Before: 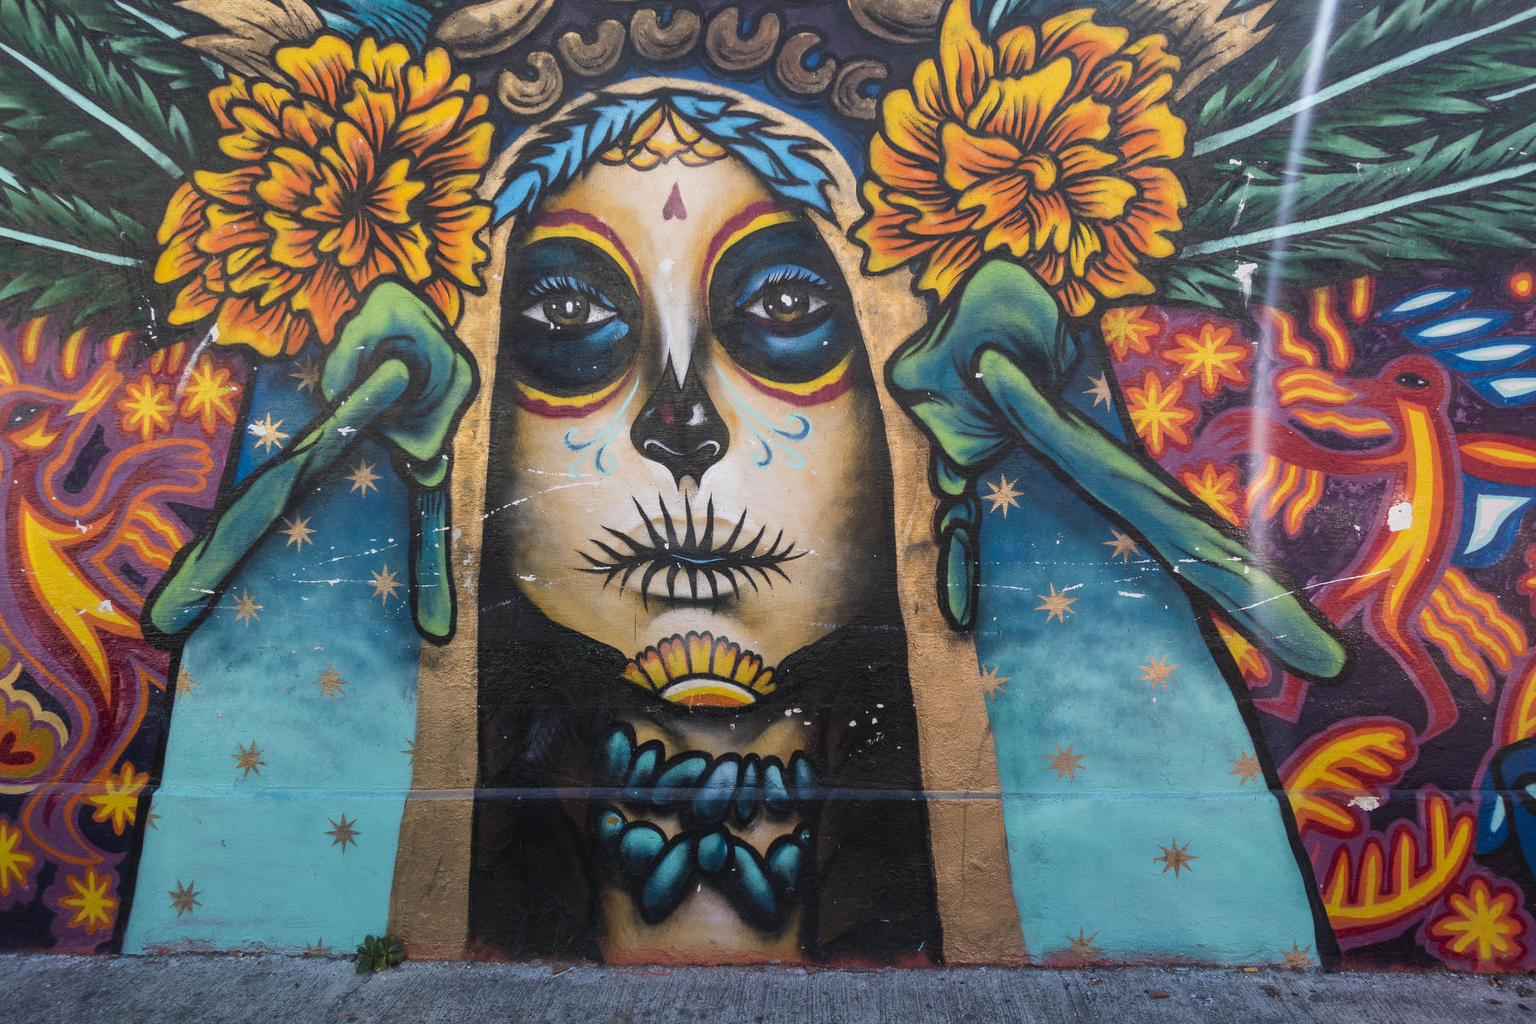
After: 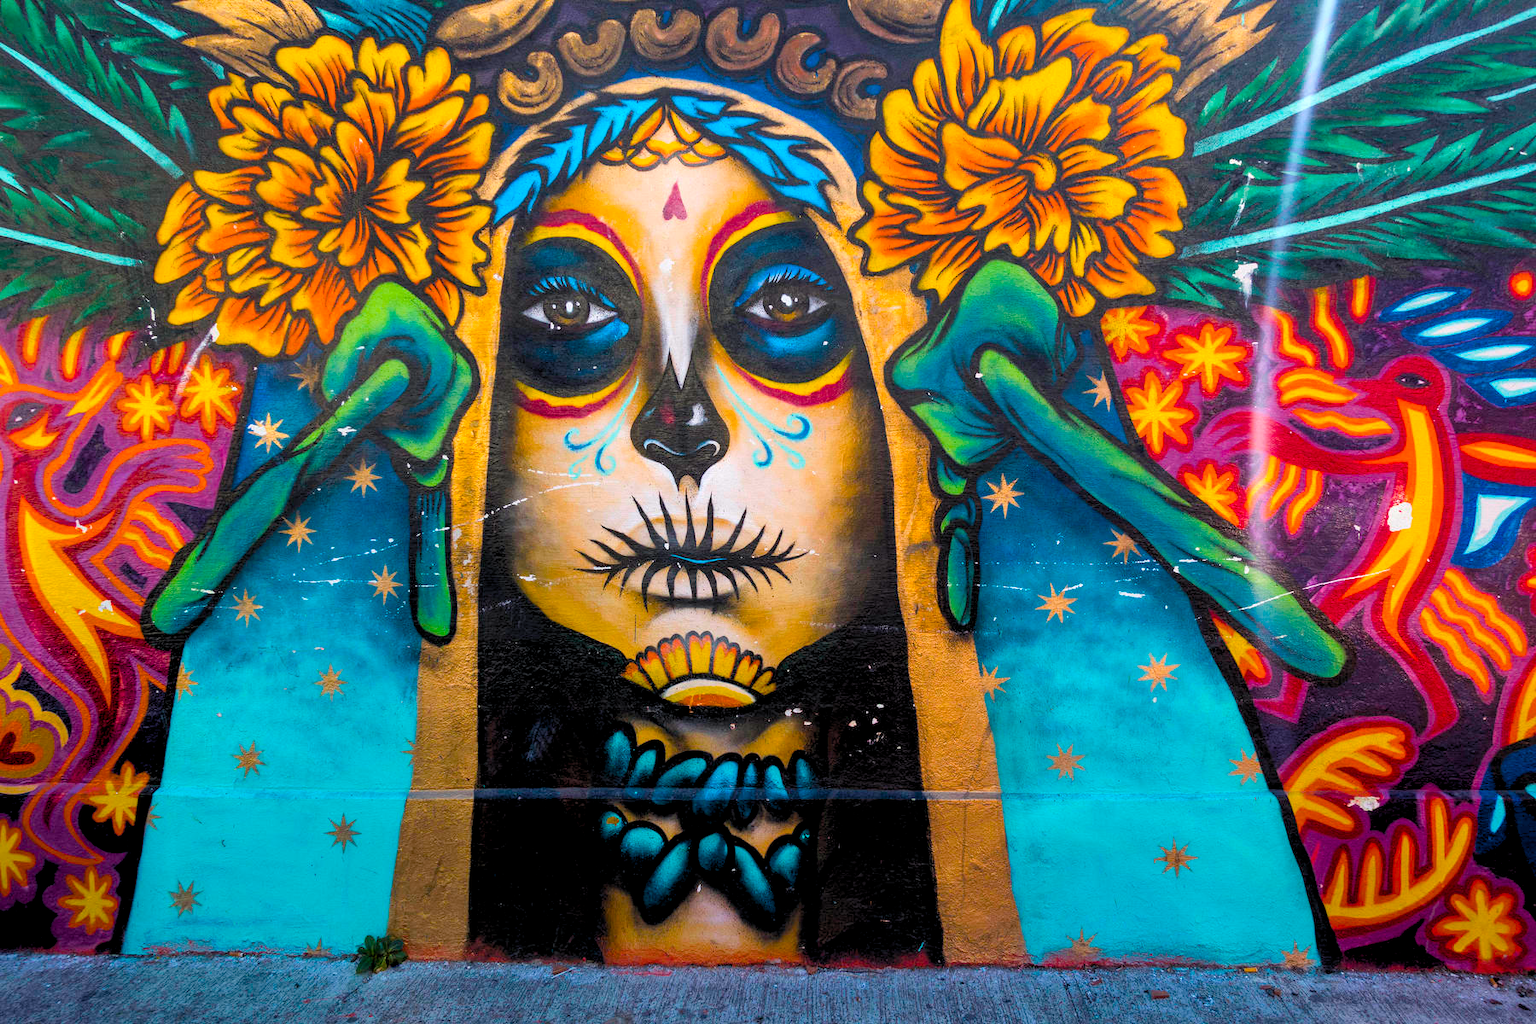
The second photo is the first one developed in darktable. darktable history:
color balance rgb: linear chroma grading › global chroma 23.15%, perceptual saturation grading › global saturation 28.7%, perceptual saturation grading › mid-tones 12.04%, perceptual saturation grading › shadows 10.19%, global vibrance 22.22%
rgb levels: levels [[0.01, 0.419, 0.839], [0, 0.5, 1], [0, 0.5, 1]]
